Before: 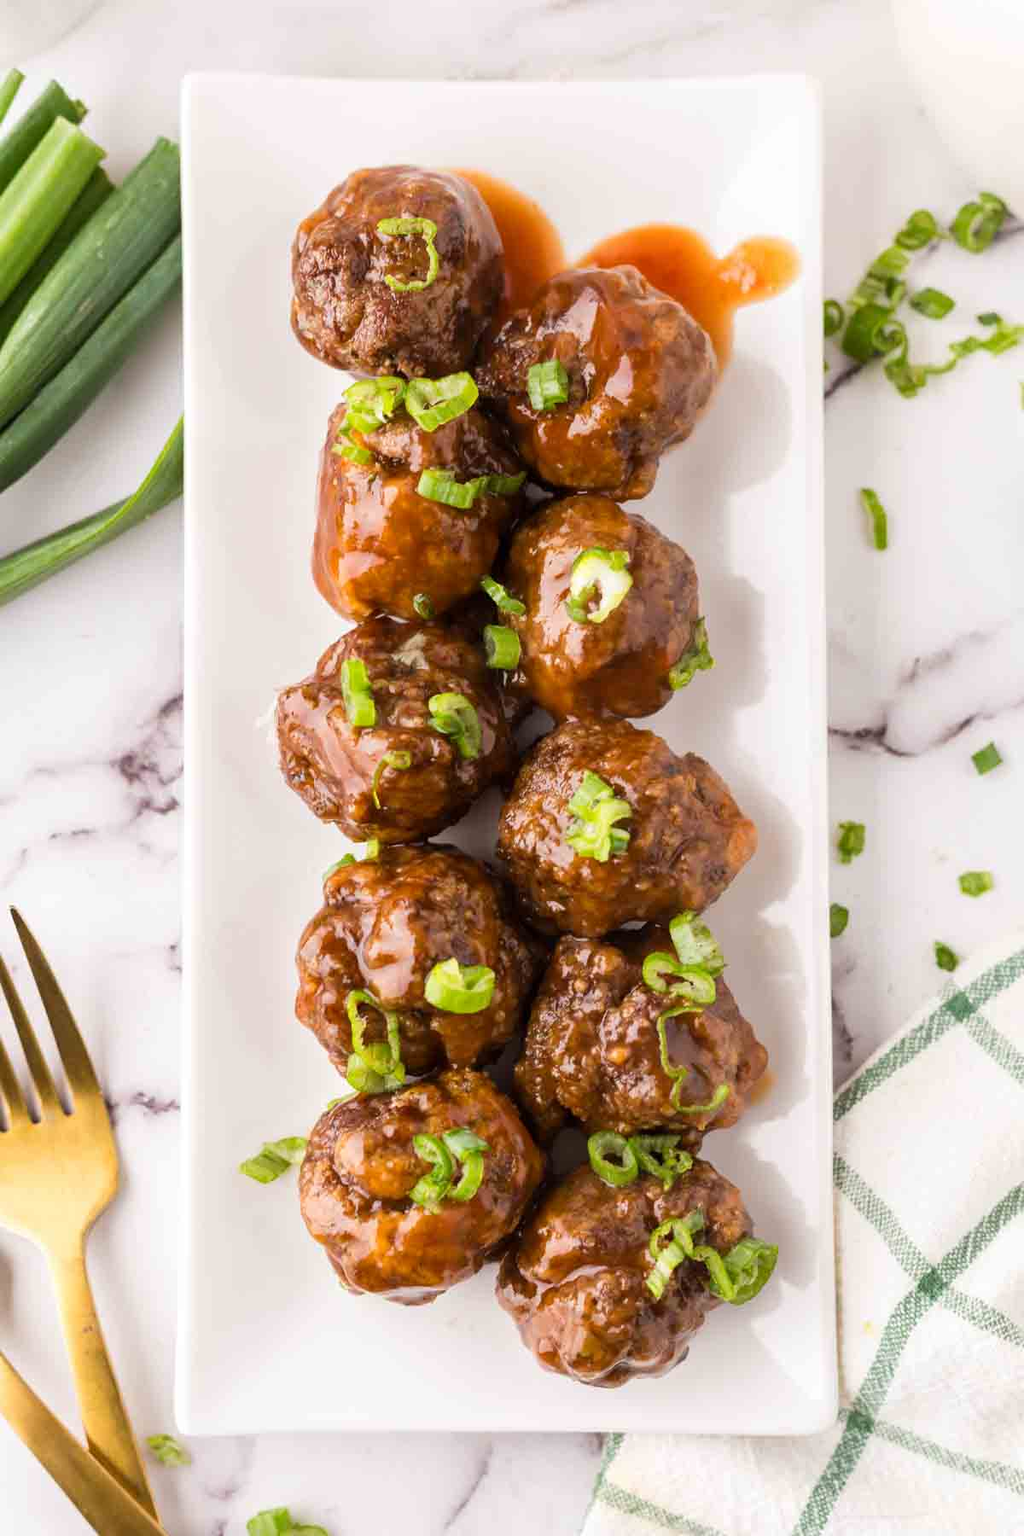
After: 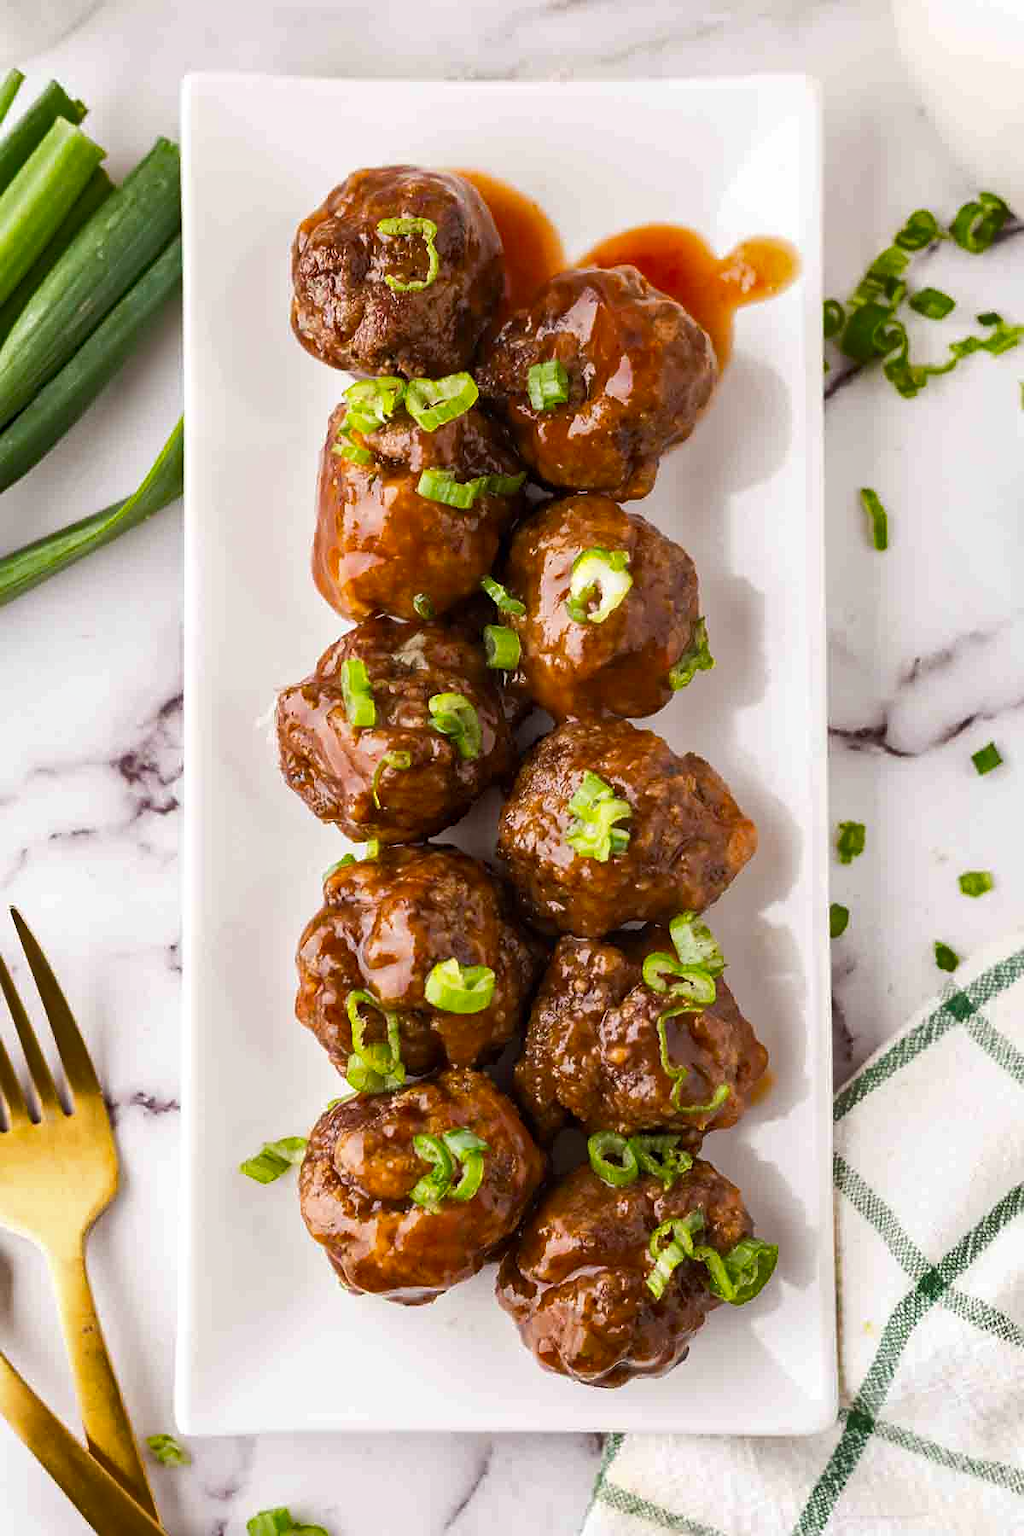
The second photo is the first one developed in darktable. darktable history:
shadows and highlights: radius 336.1, shadows 28.49, soften with gaussian
sharpen: radius 0.969, amount 0.611
haze removal: strength 0.29, distance 0.253, compatibility mode true, adaptive false
tone equalizer: edges refinement/feathering 500, mask exposure compensation -1.57 EV, preserve details no
